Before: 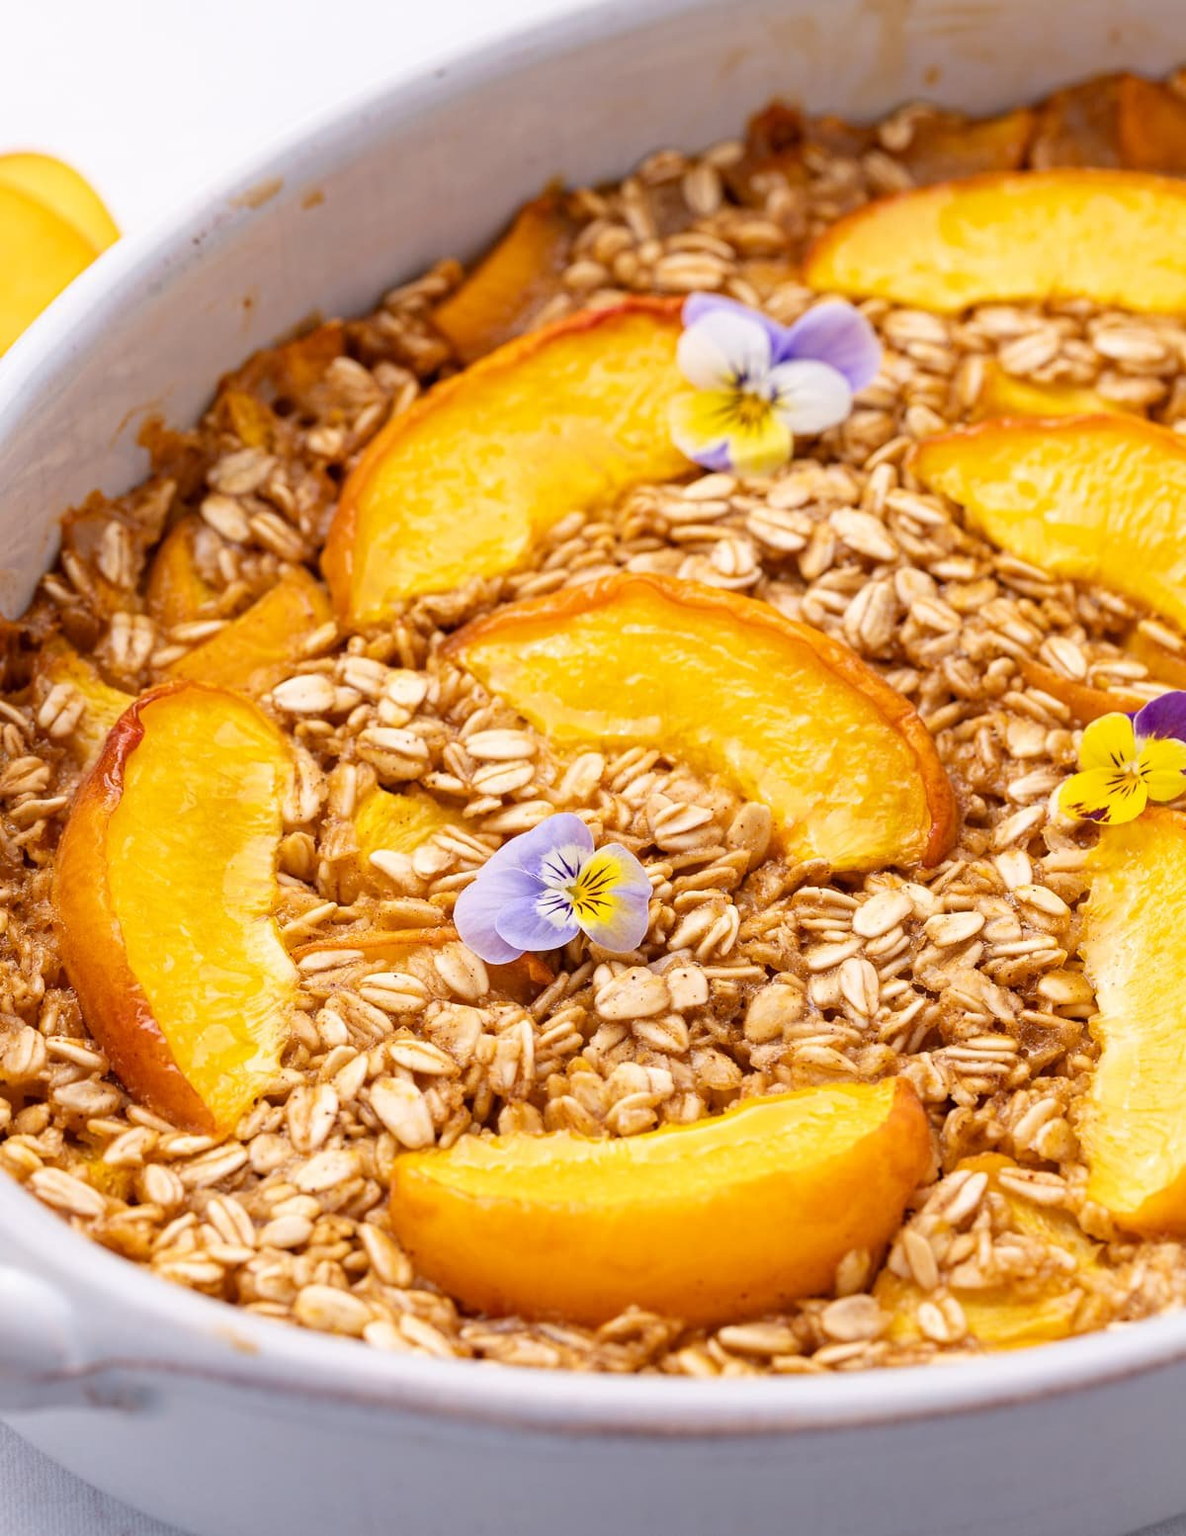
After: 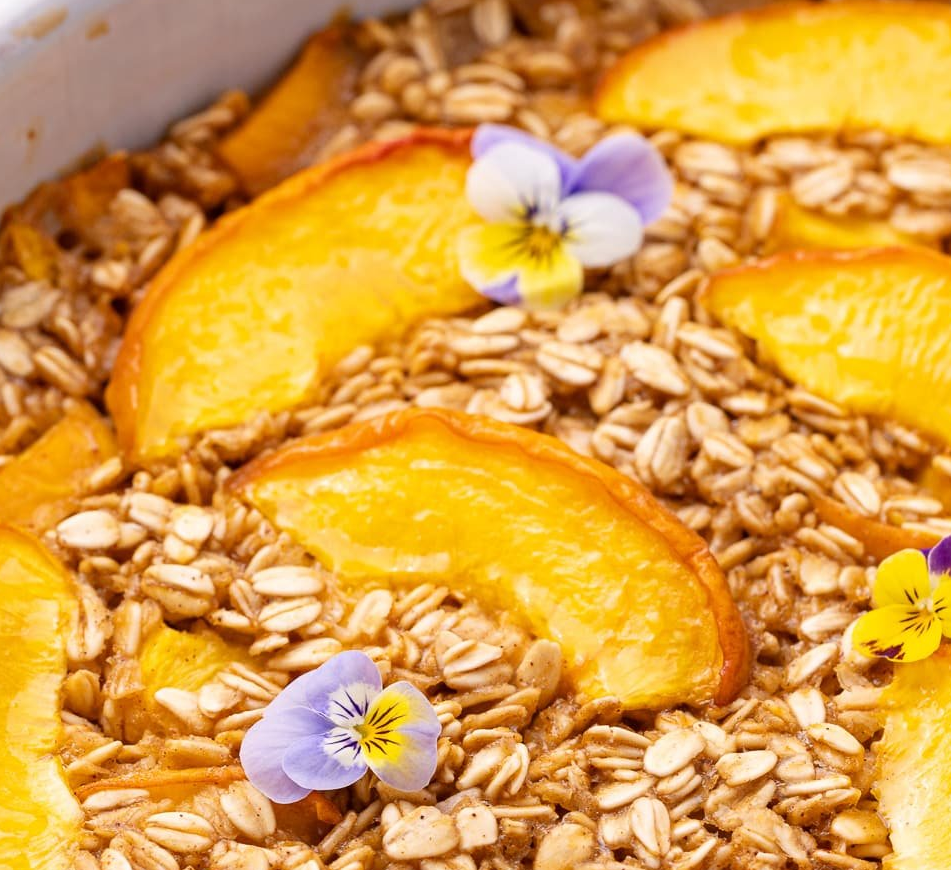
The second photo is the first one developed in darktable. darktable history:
crop: left 18.253%, top 11.08%, right 2.47%, bottom 32.88%
